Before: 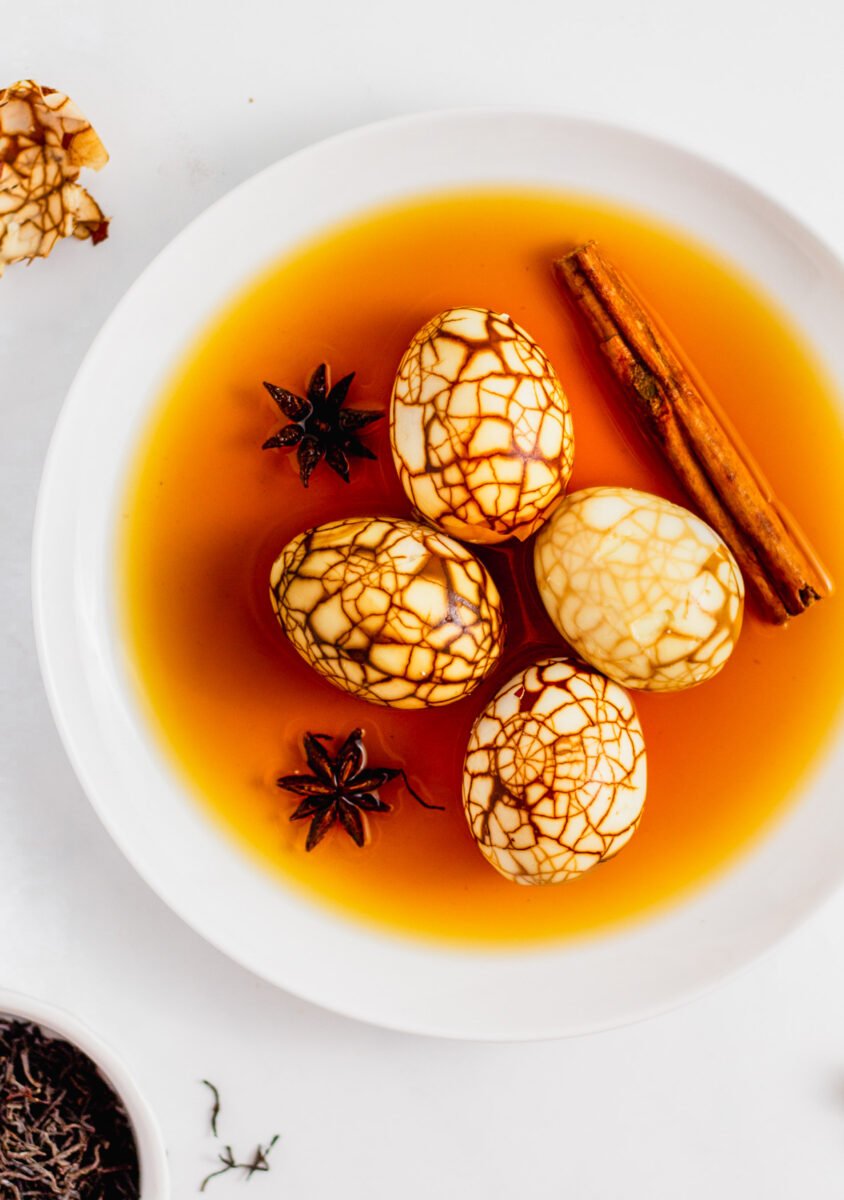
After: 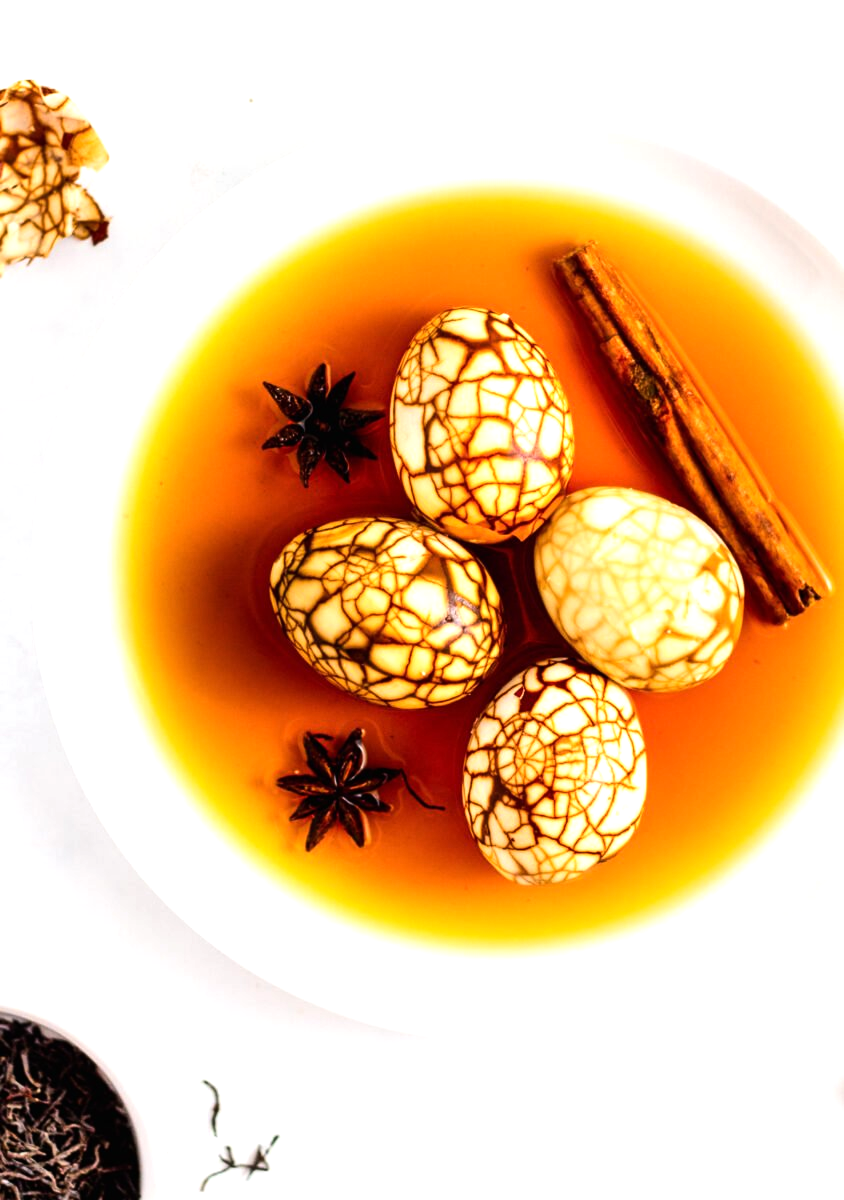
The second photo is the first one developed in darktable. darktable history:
tone equalizer: -8 EV -0.746 EV, -7 EV -0.673 EV, -6 EV -0.568 EV, -5 EV -0.391 EV, -3 EV 0.385 EV, -2 EV 0.6 EV, -1 EV 0.679 EV, +0 EV 0.74 EV, edges refinement/feathering 500, mask exposure compensation -1.57 EV, preserve details no
